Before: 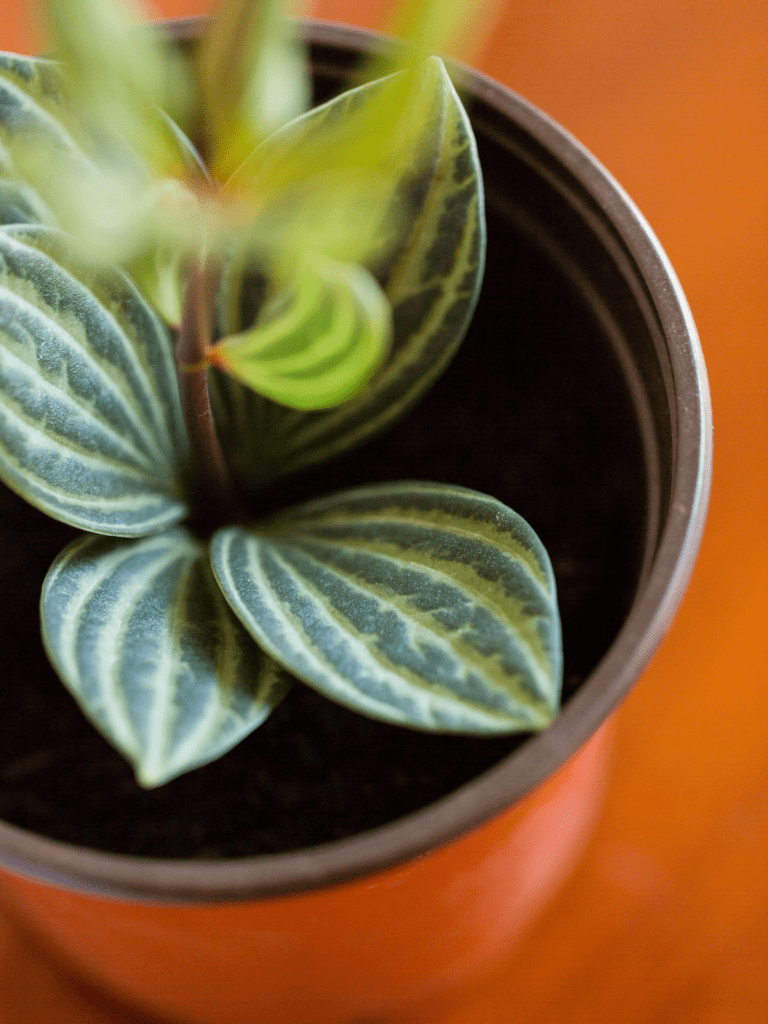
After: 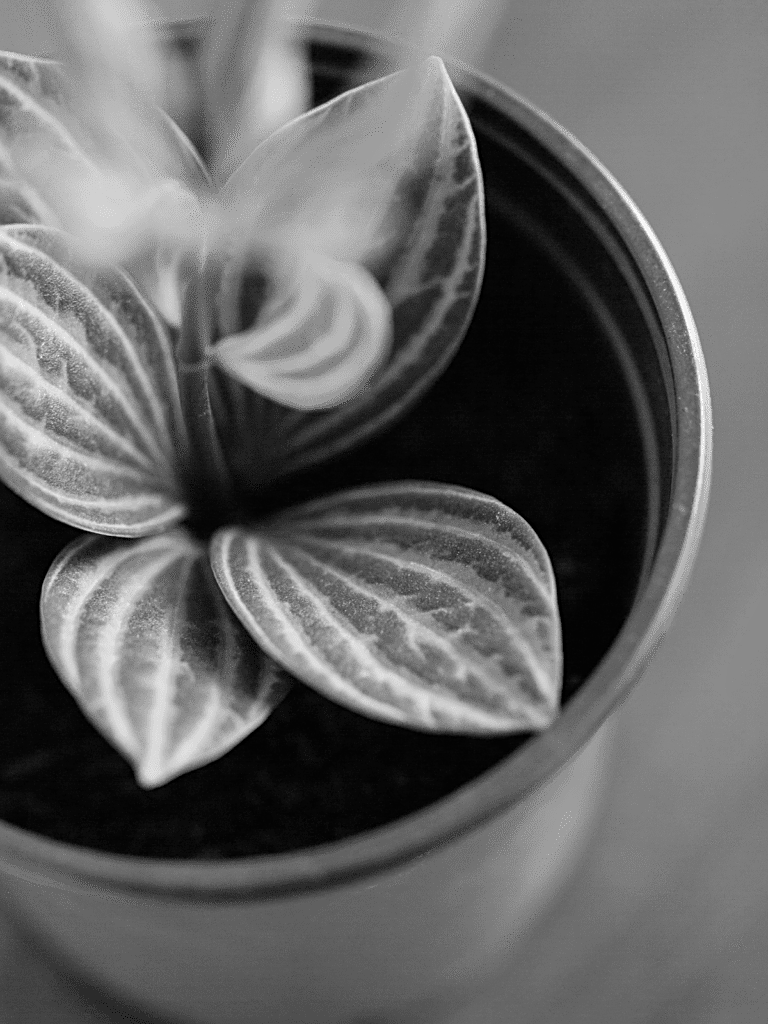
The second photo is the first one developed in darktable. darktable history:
color correction: highlights a* 17.94, highlights b* 35.39, shadows a* 1.48, shadows b* 6.42, saturation 1.01
sharpen: on, module defaults
monochrome: size 3.1
